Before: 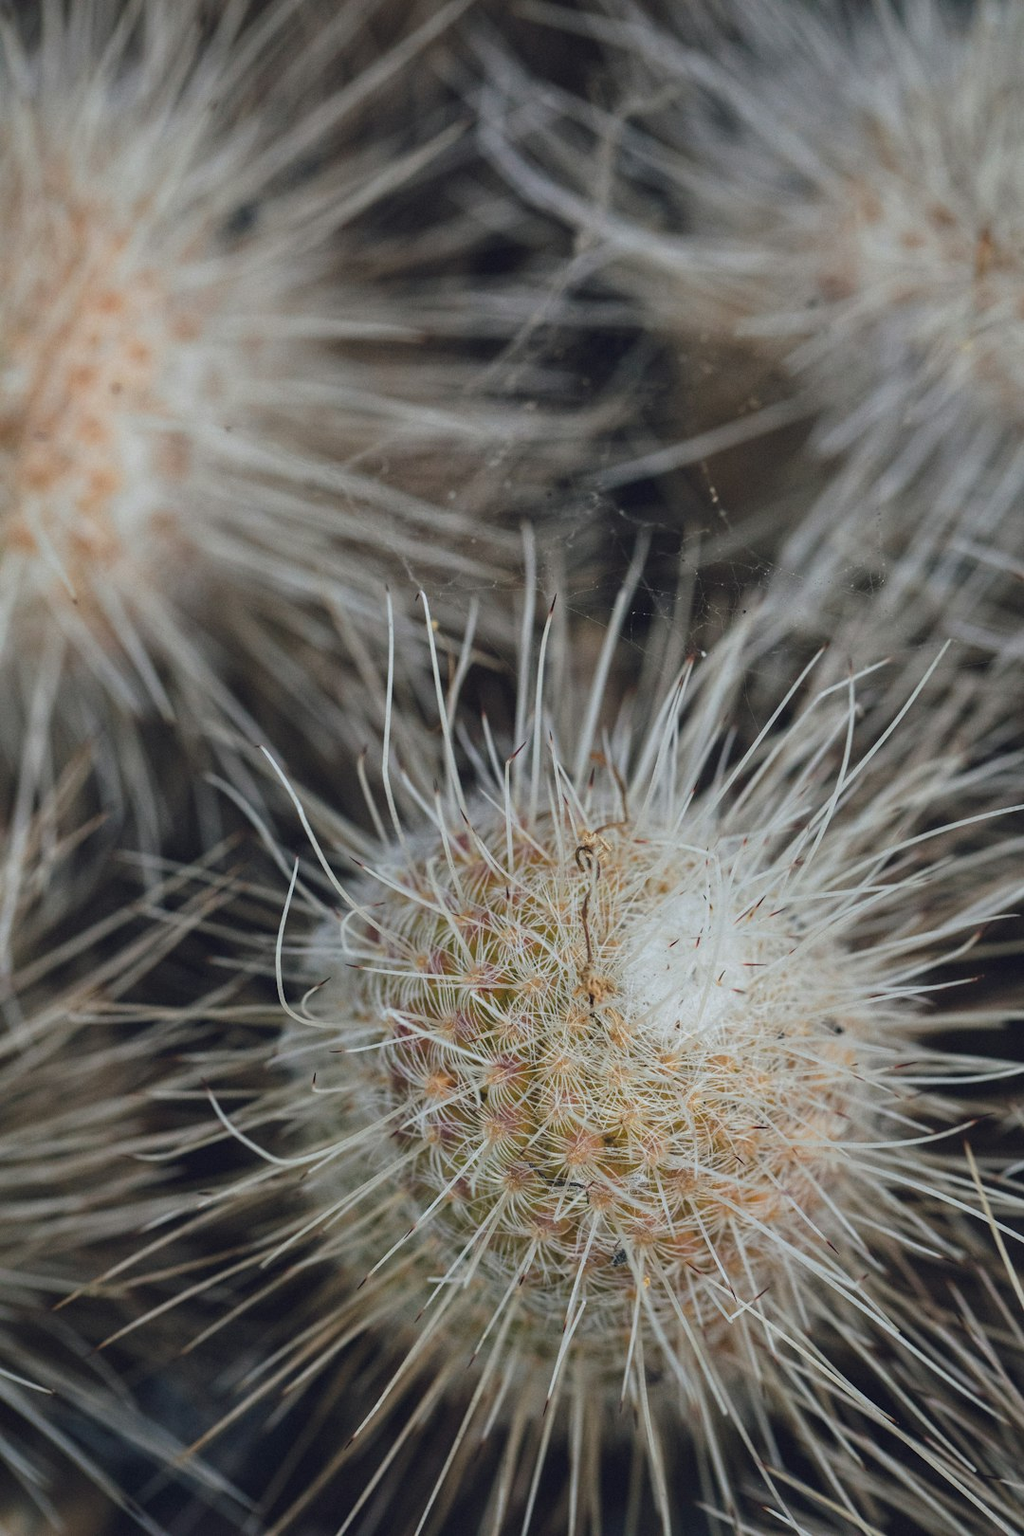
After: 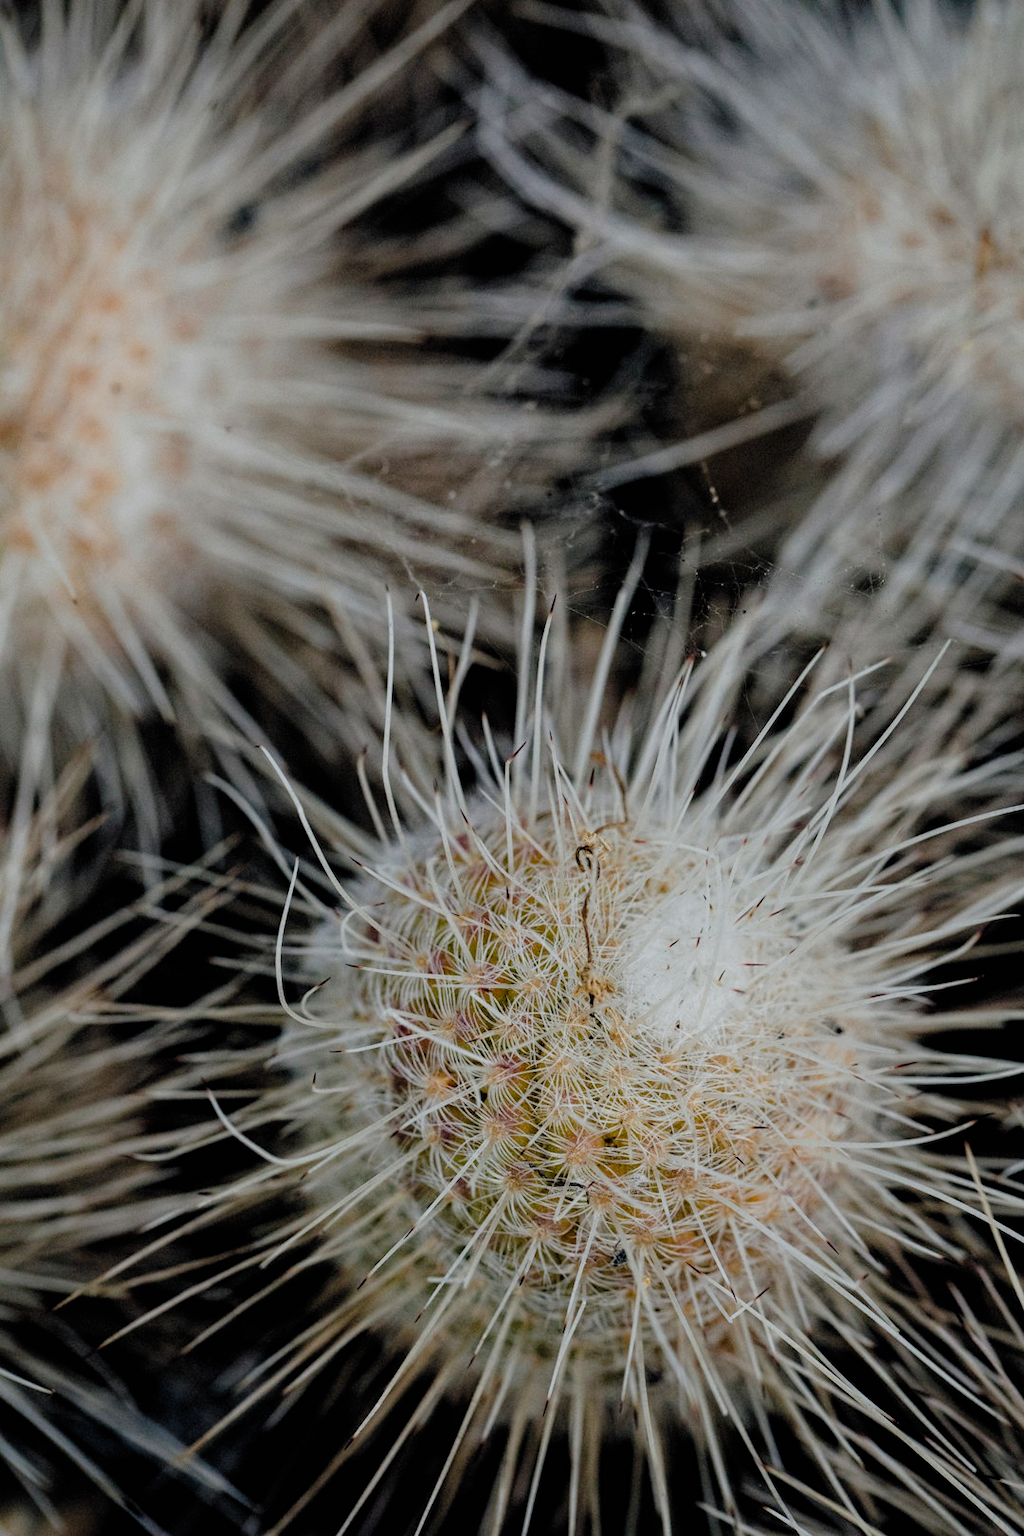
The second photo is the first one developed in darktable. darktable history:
filmic rgb: black relative exposure -3.82 EV, white relative exposure 3.48 EV, hardness 2.62, contrast 1.102, preserve chrominance no, color science v5 (2021)
